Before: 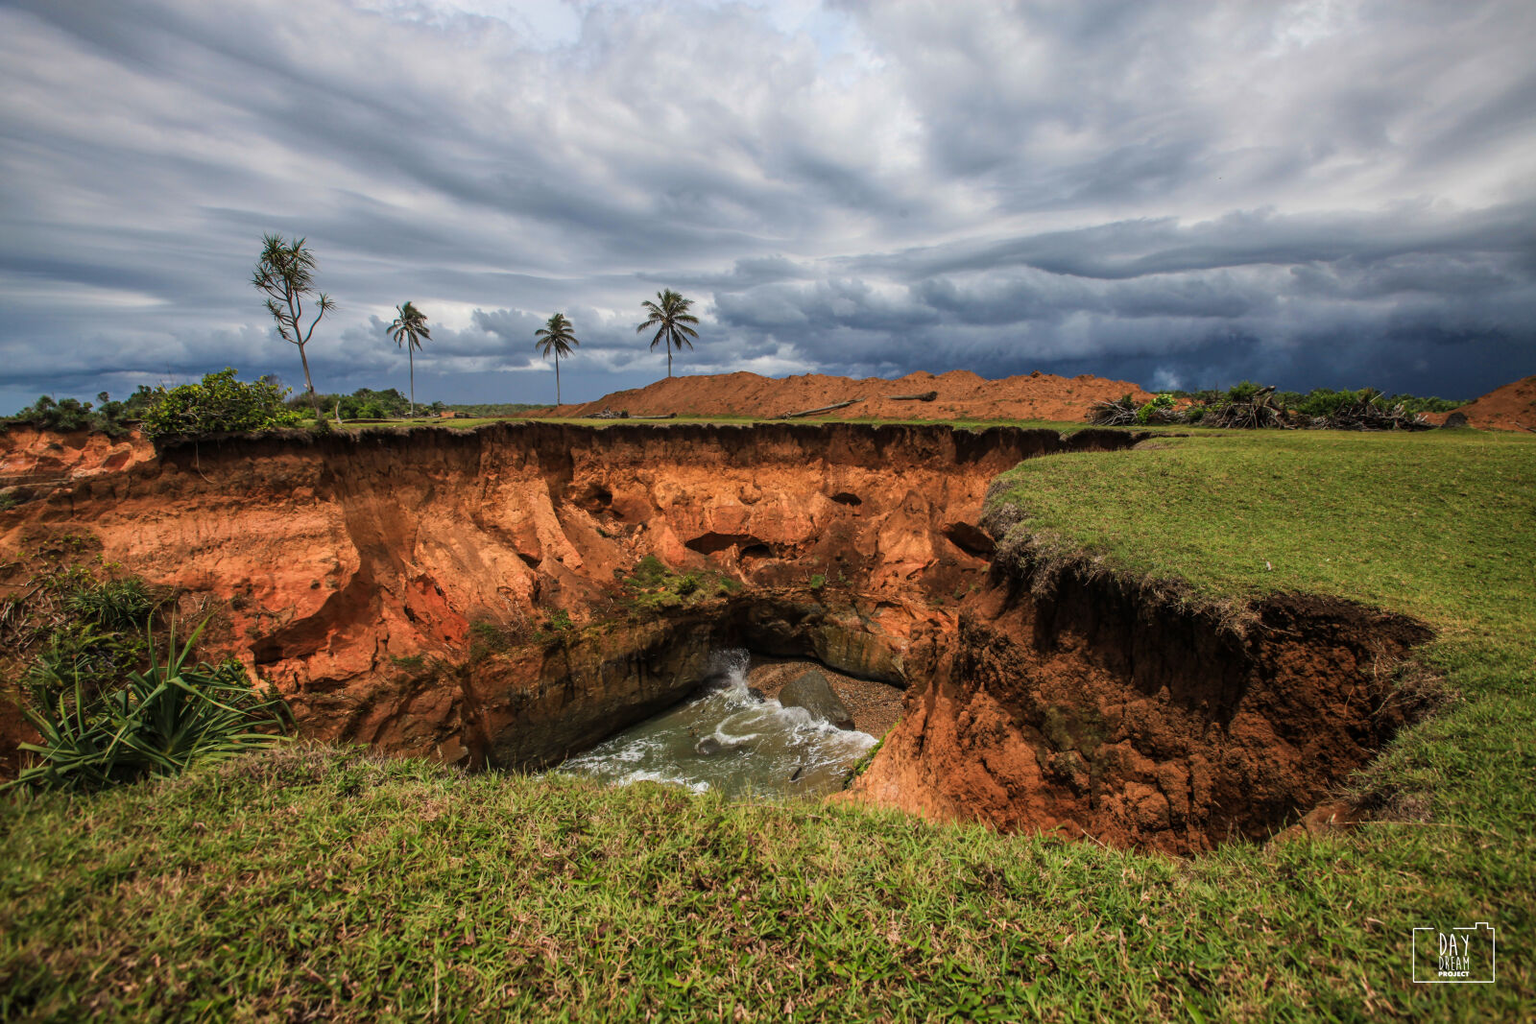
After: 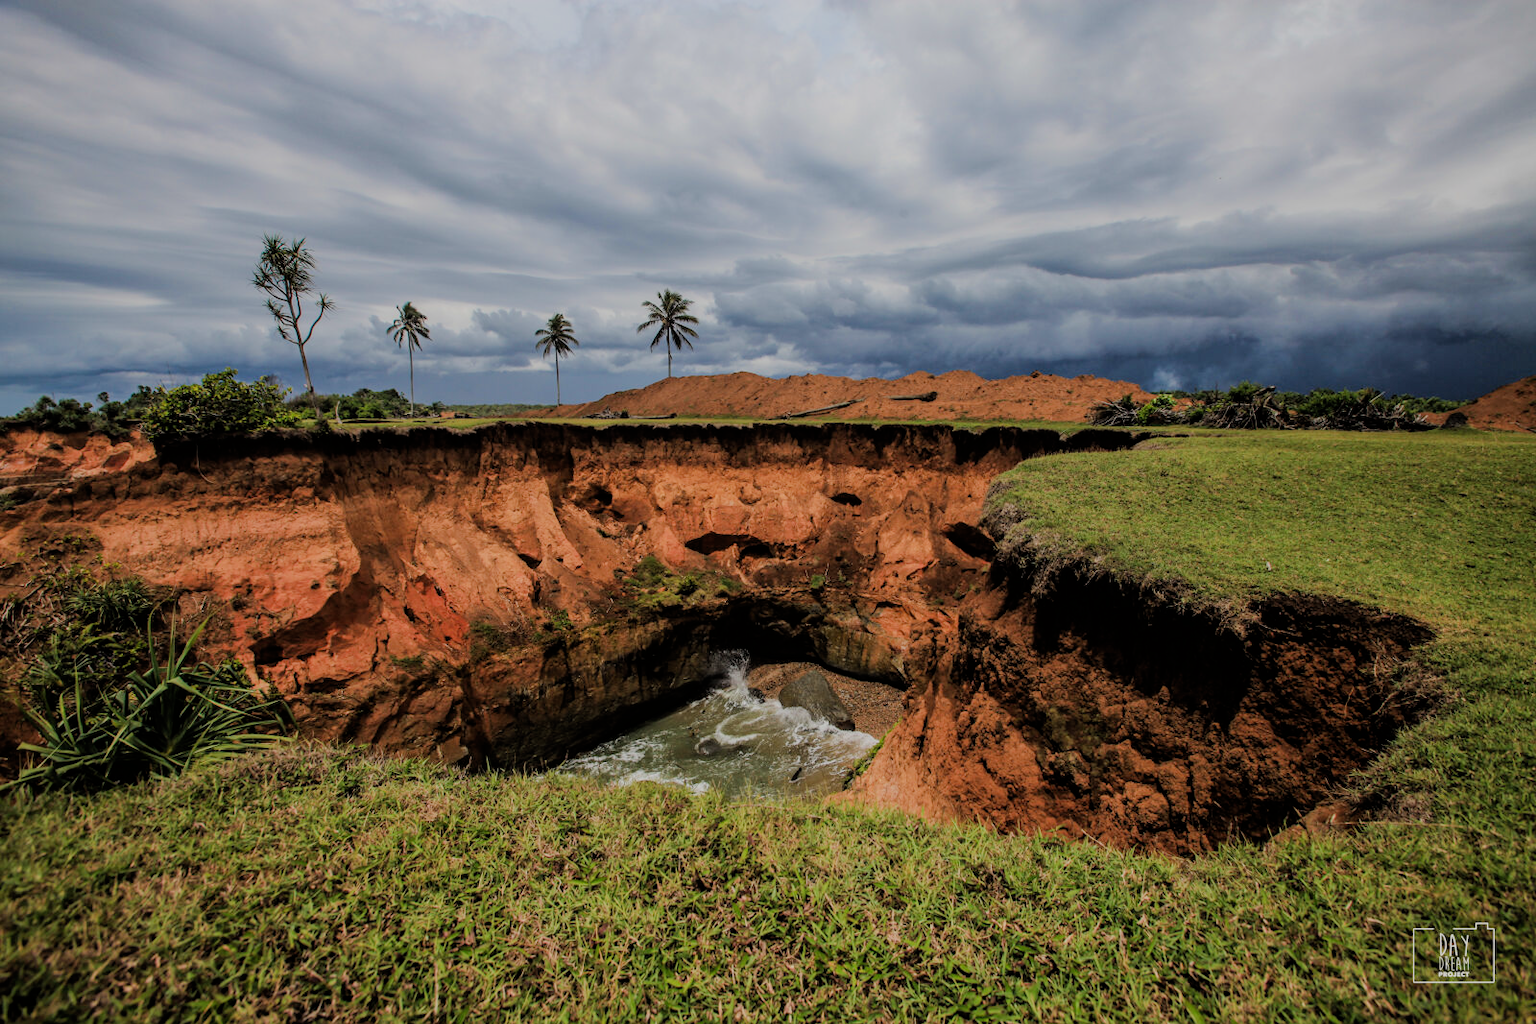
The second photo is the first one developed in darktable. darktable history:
filmic rgb: black relative exposure -6.09 EV, white relative exposure 6.98 EV, threshold 5.98 EV, hardness 2.25, enable highlight reconstruction true
shadows and highlights: shadows -1.51, highlights 39.03
